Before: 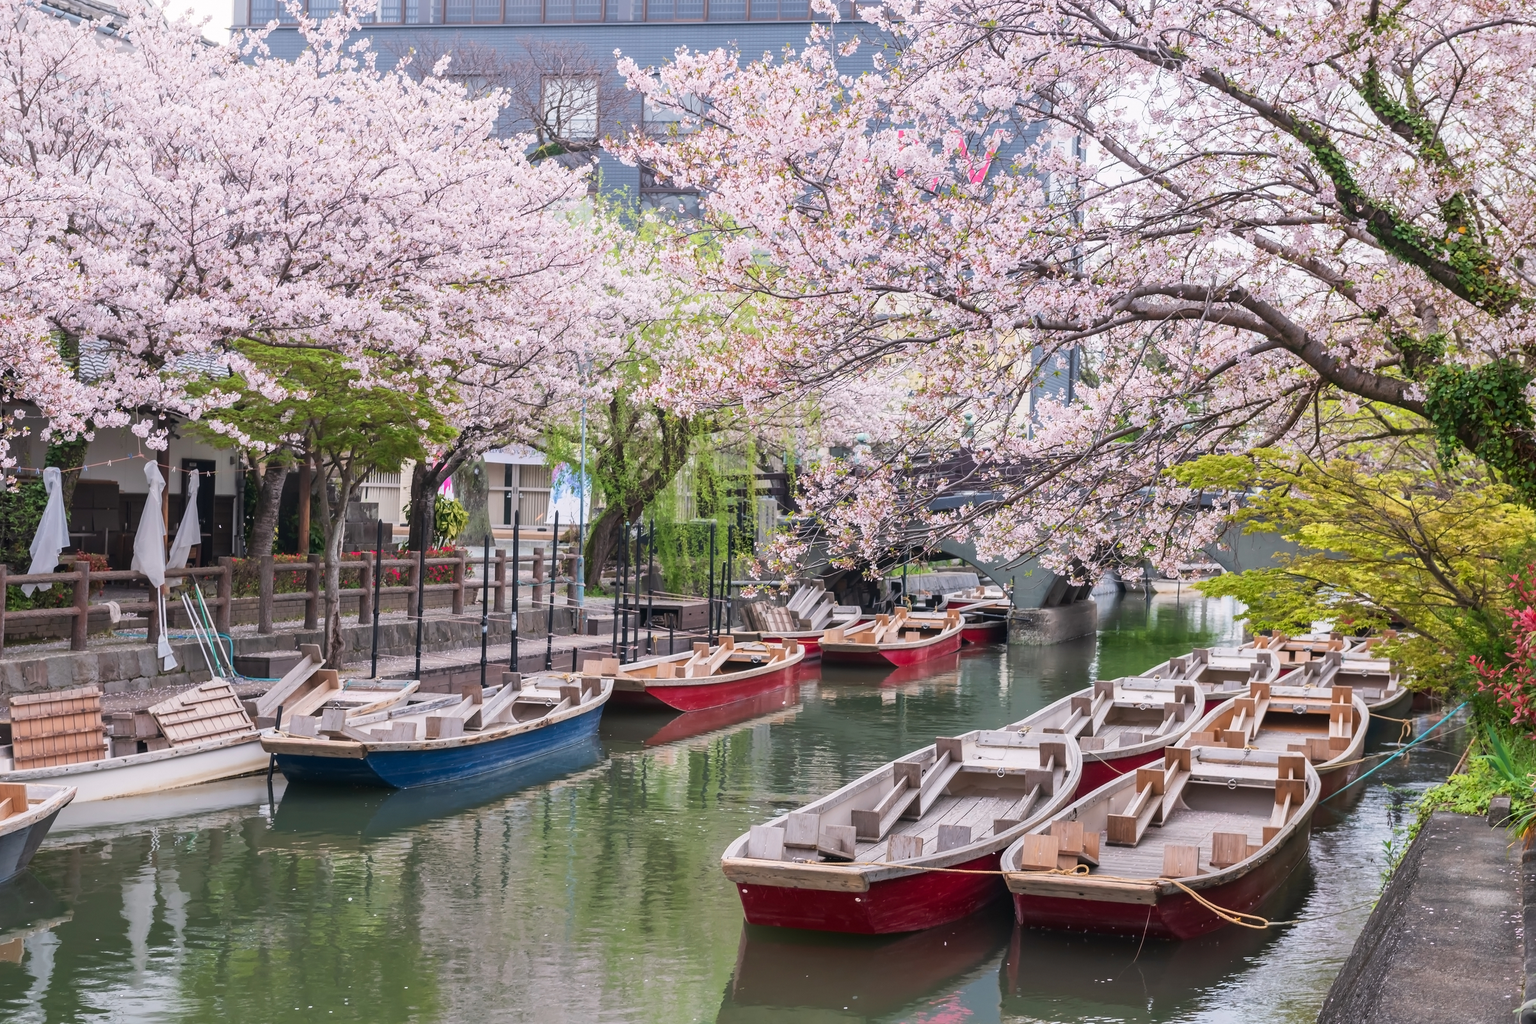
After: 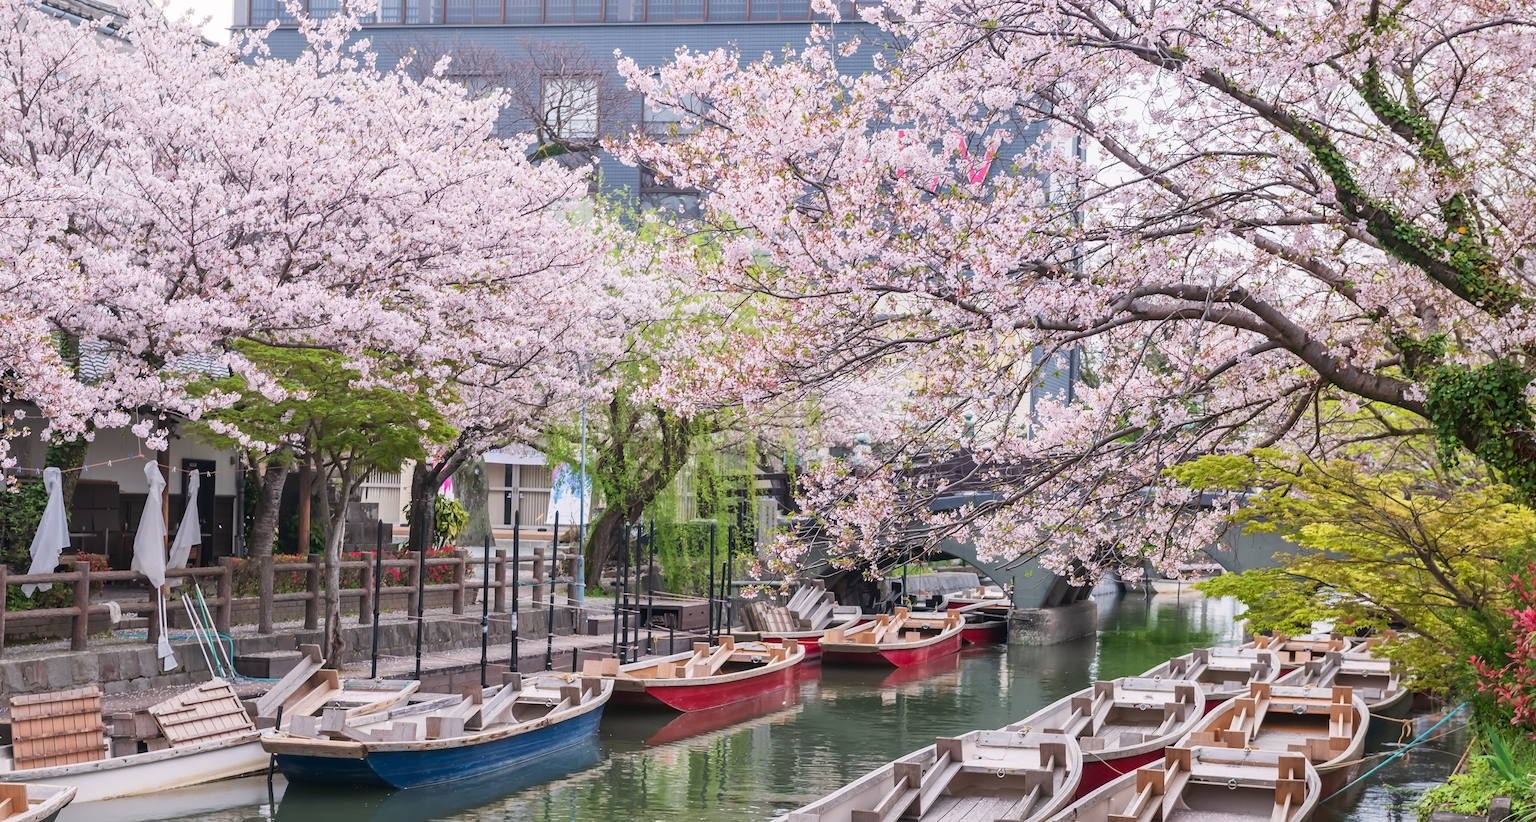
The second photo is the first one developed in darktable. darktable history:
crop: bottom 19.644%
shadows and highlights: shadows 37.27, highlights -28.18, soften with gaussian
